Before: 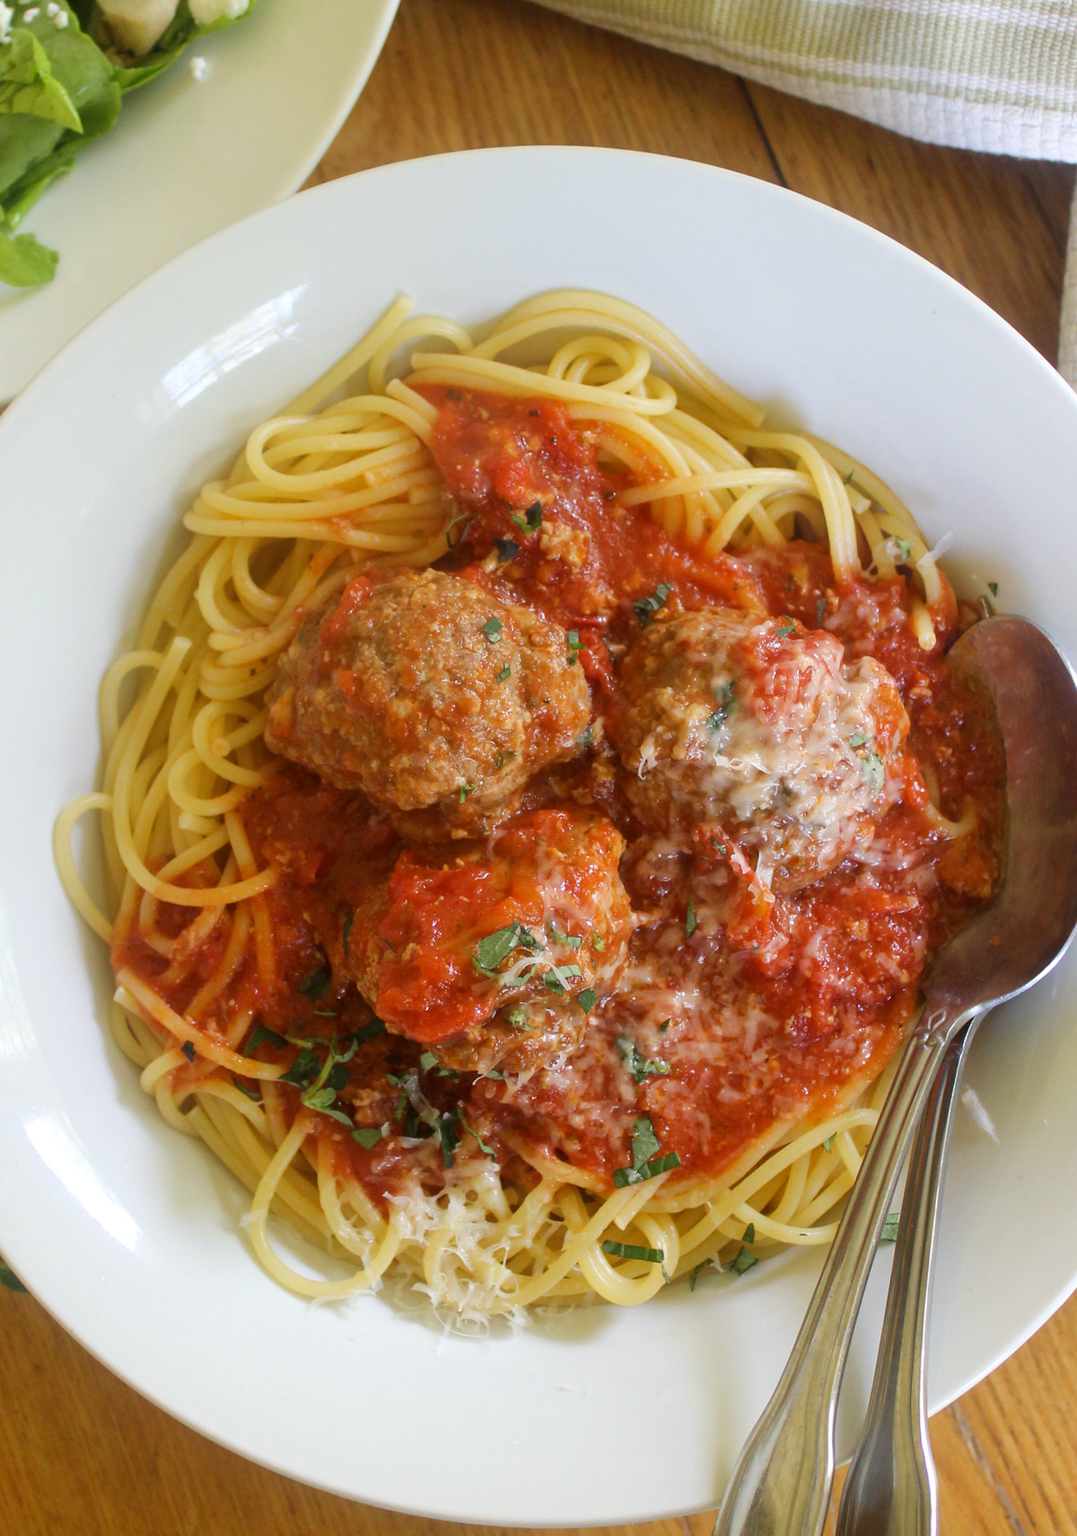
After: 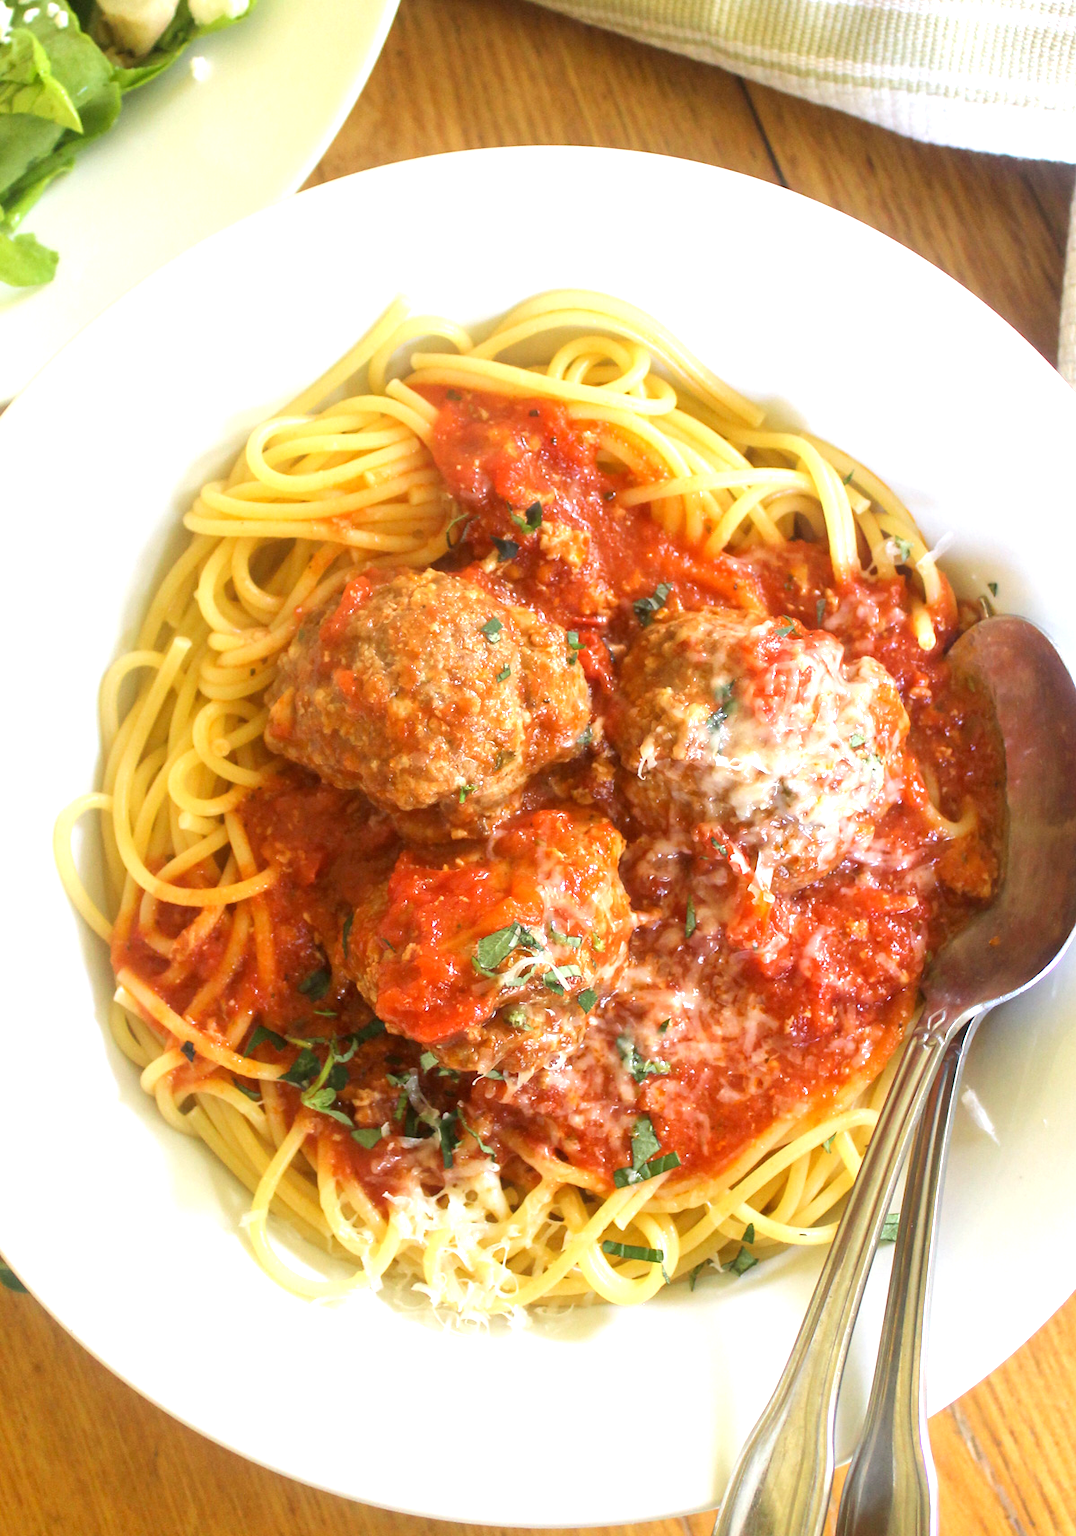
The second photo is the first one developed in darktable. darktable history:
exposure: exposure 0.992 EV, compensate exposure bias true, compensate highlight preservation false
